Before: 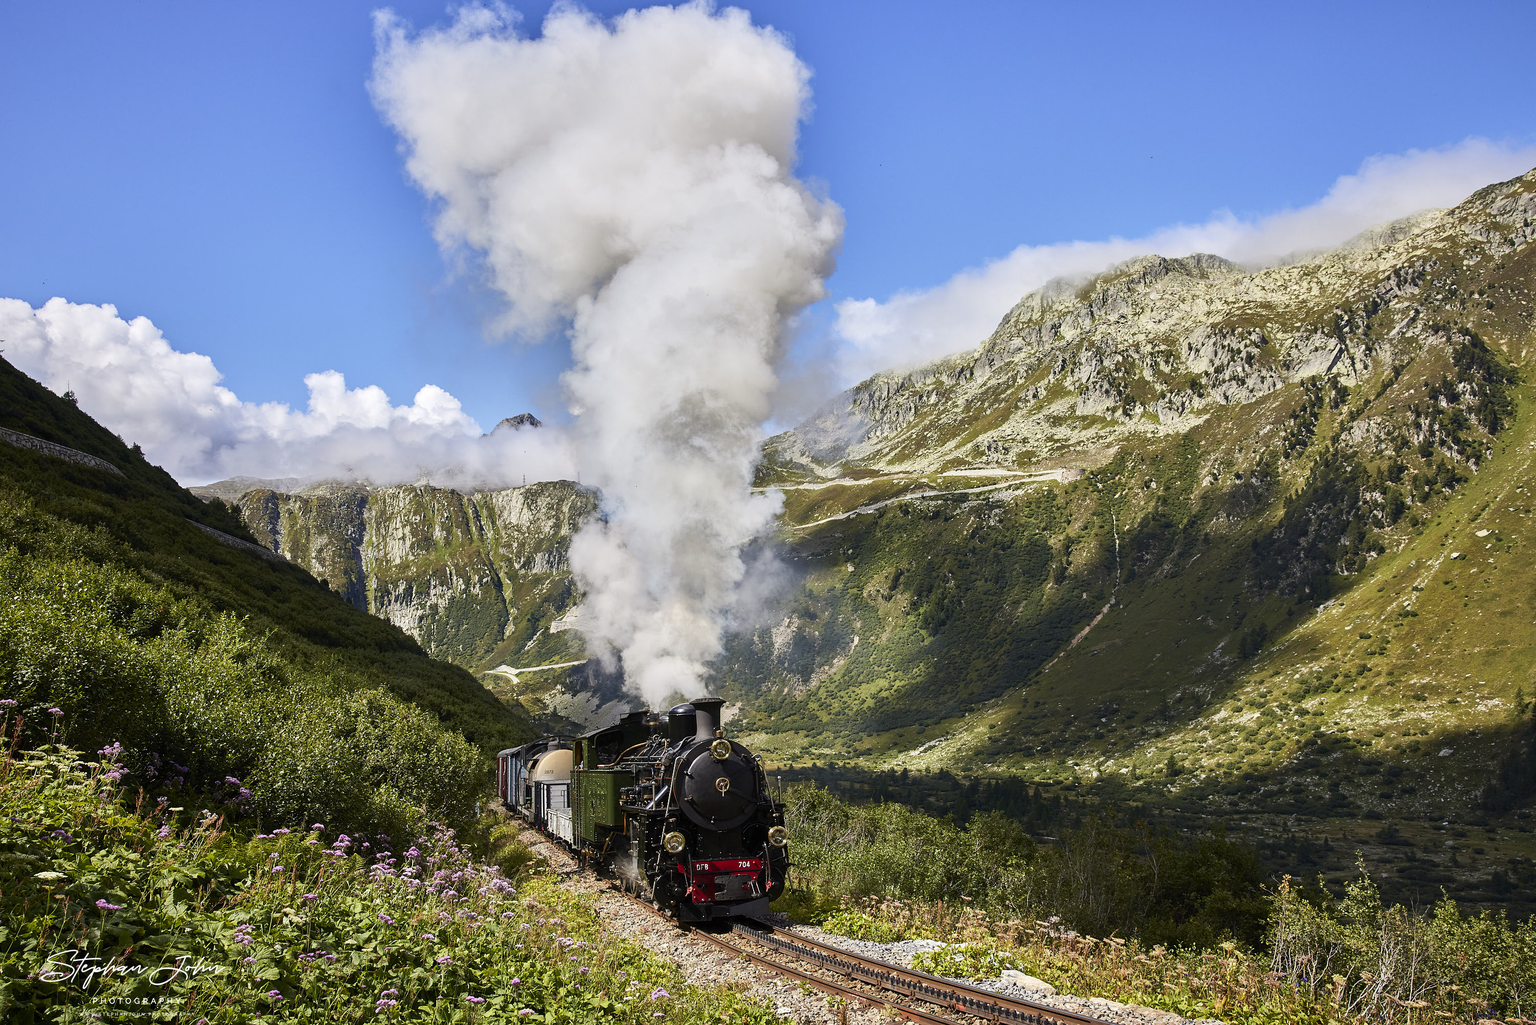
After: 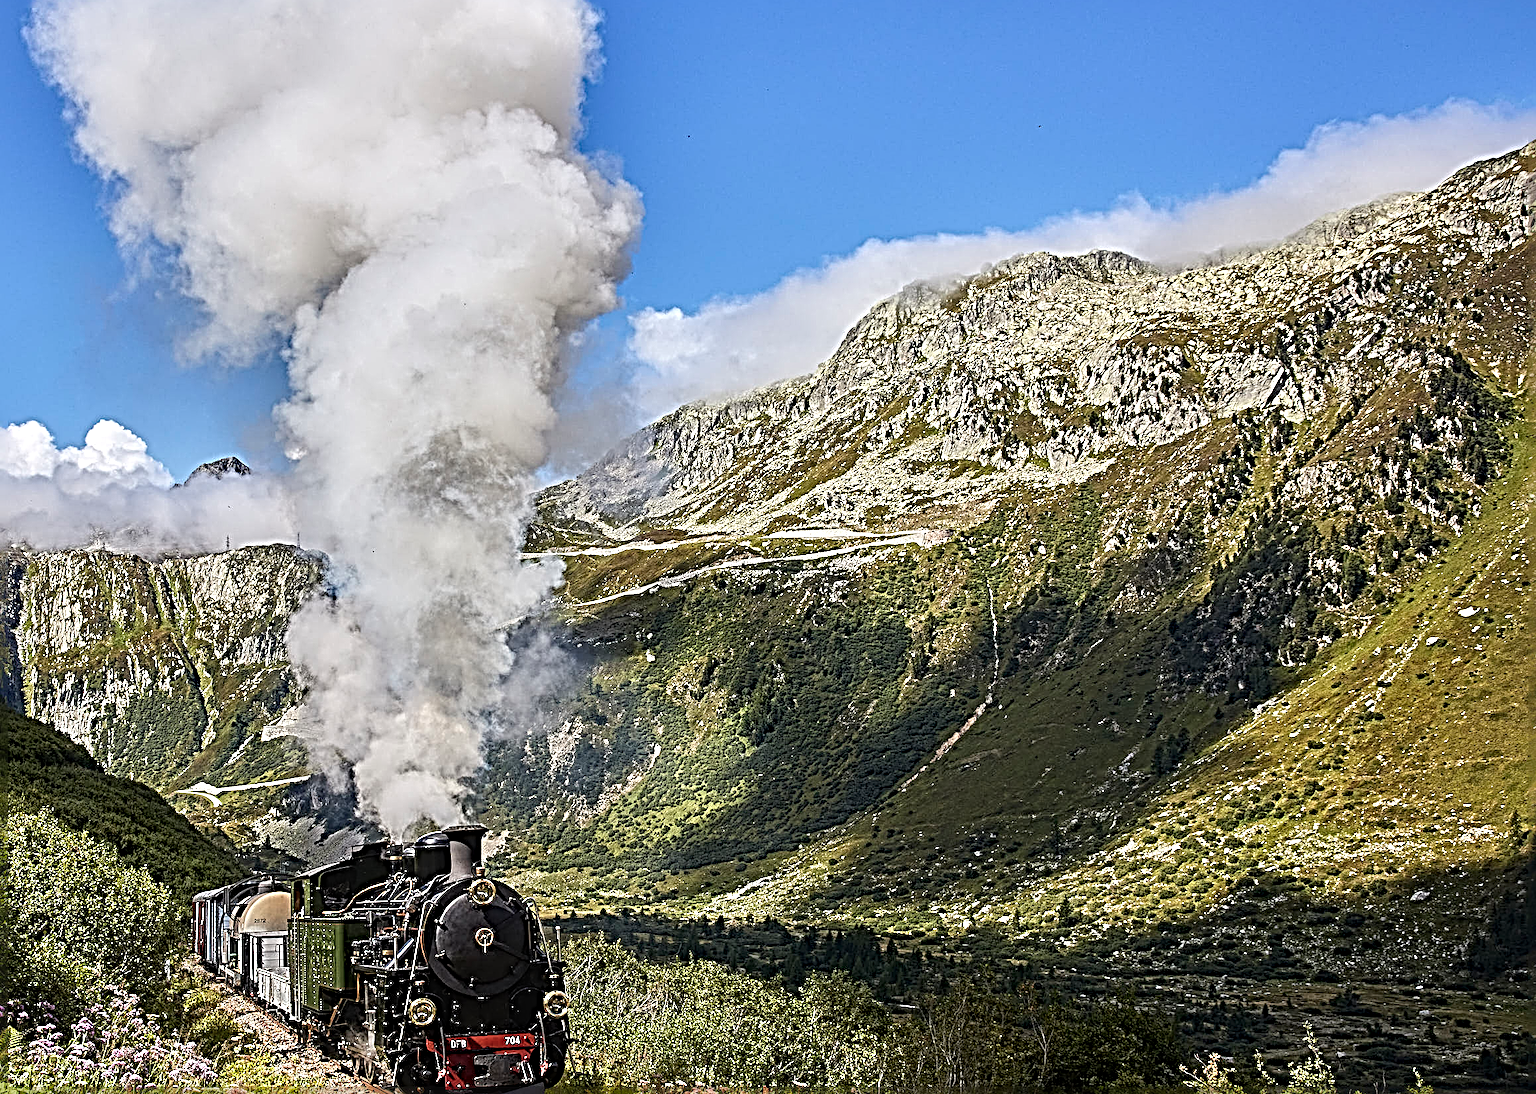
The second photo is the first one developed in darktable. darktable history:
crop: left 22.693%, top 5.863%, bottom 11.52%
local contrast: on, module defaults
sharpen: radius 6.29, amount 1.802, threshold 0.205
